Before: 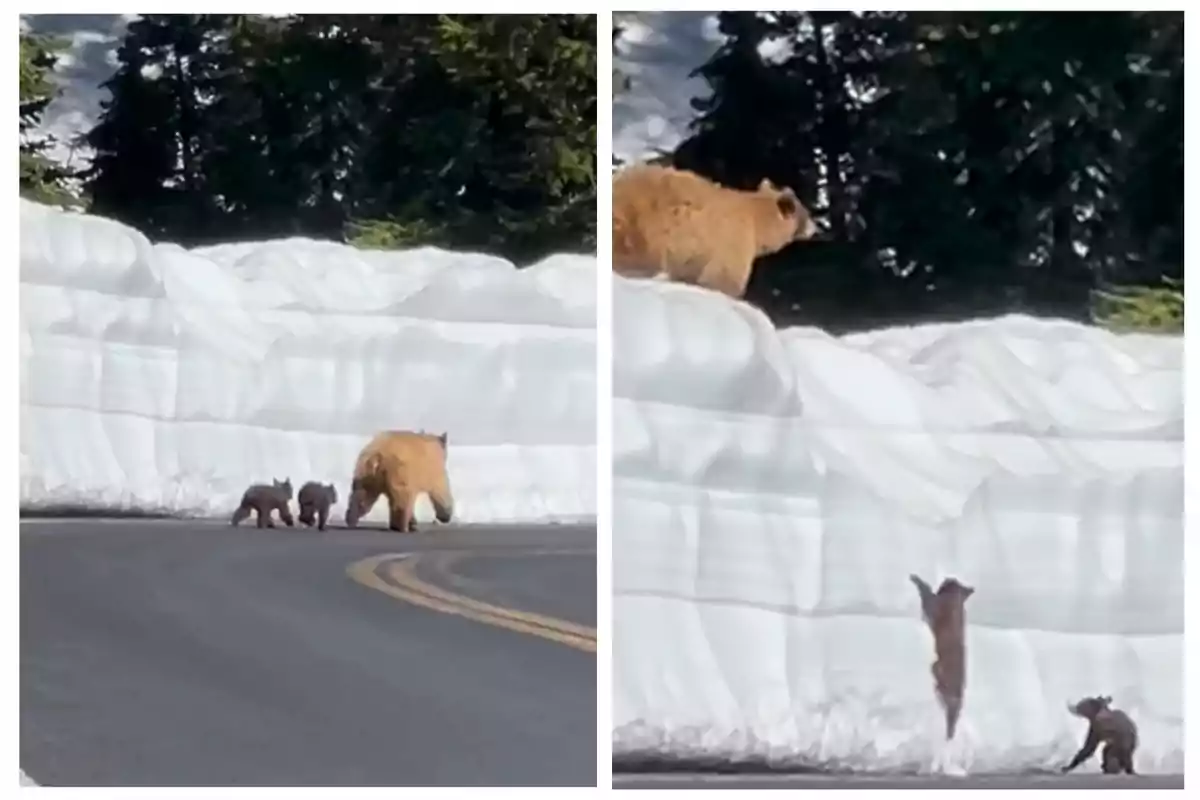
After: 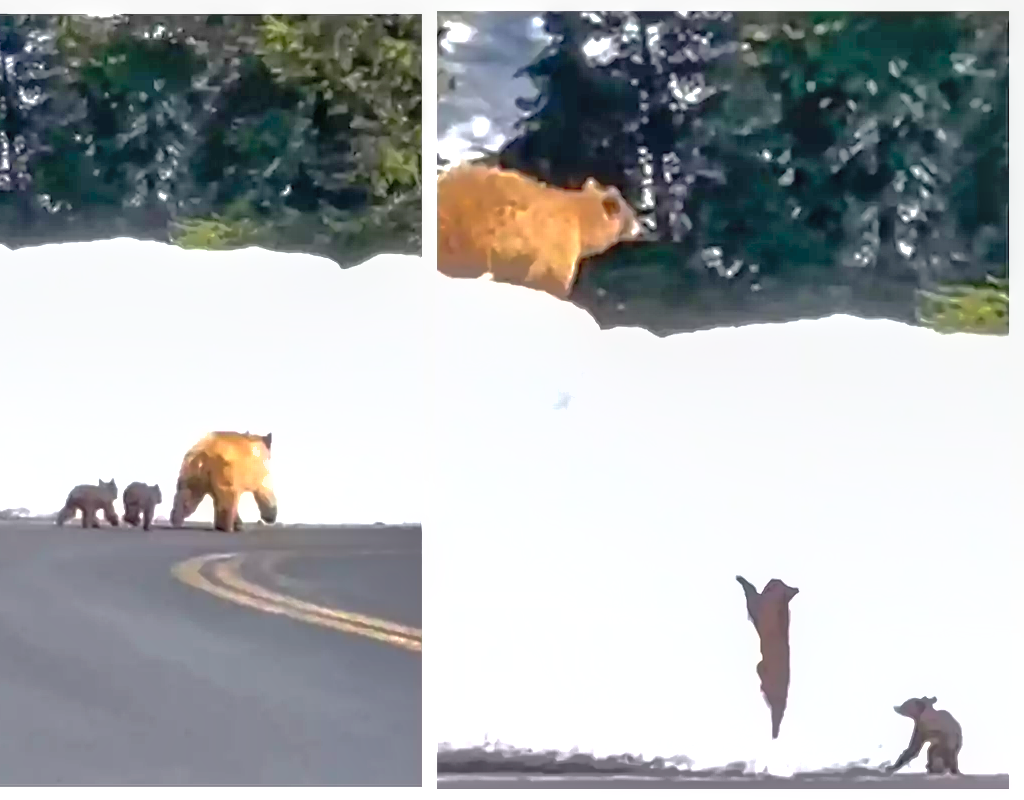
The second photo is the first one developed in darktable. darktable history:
crop and rotate: left 14.584%
local contrast: on, module defaults
shadows and highlights: shadows 60, highlights -60
exposure: exposure 1.16 EV, compensate exposure bias true, compensate highlight preservation false
